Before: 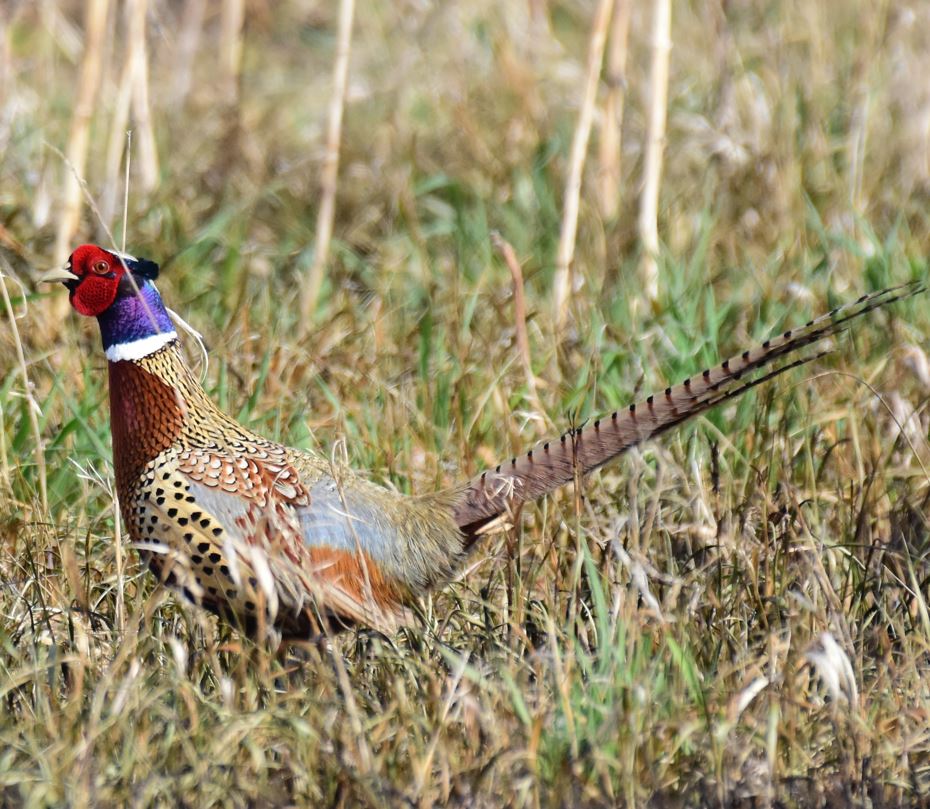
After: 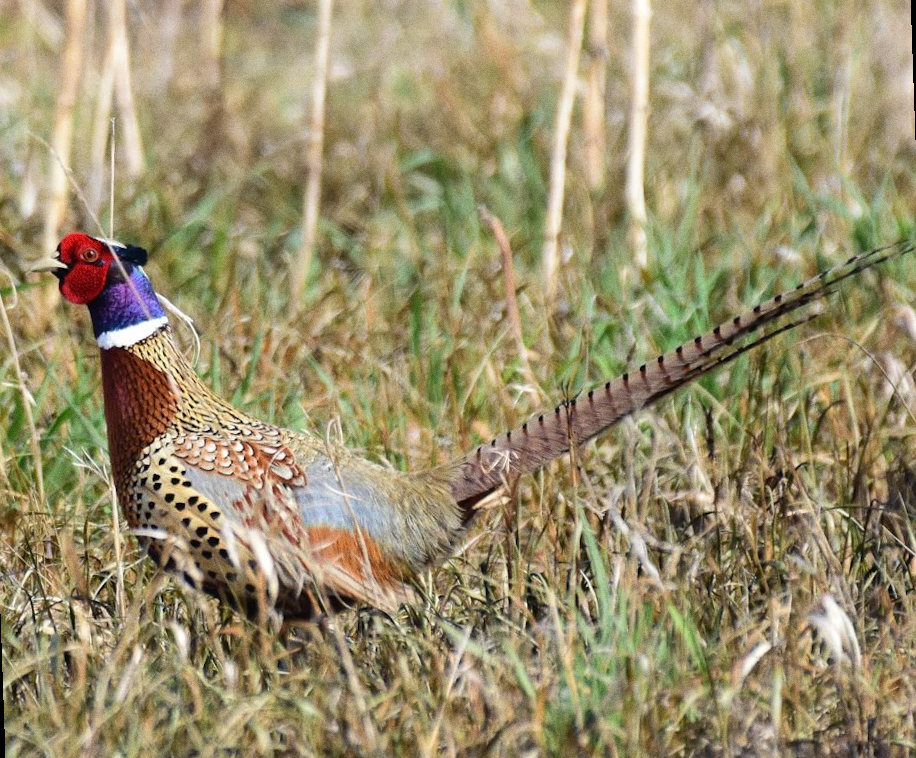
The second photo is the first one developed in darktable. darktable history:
grain: coarseness 0.47 ISO
rotate and perspective: rotation -2°, crop left 0.022, crop right 0.978, crop top 0.049, crop bottom 0.951
